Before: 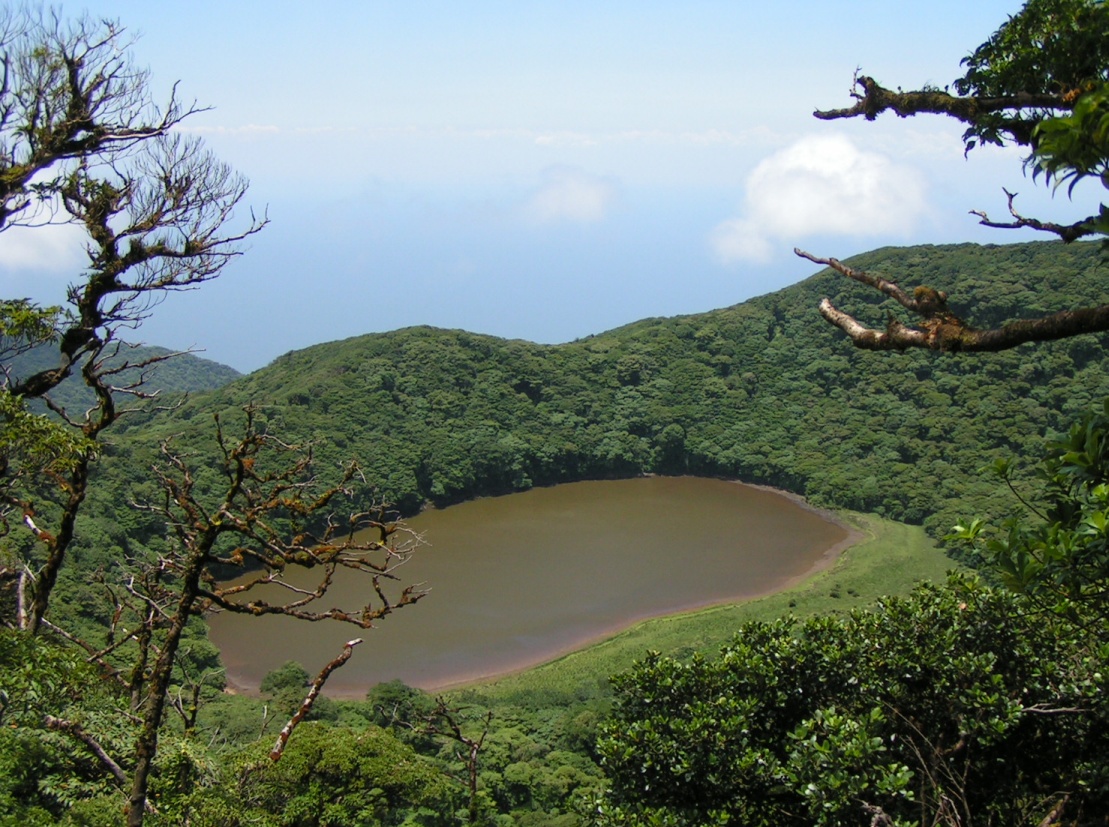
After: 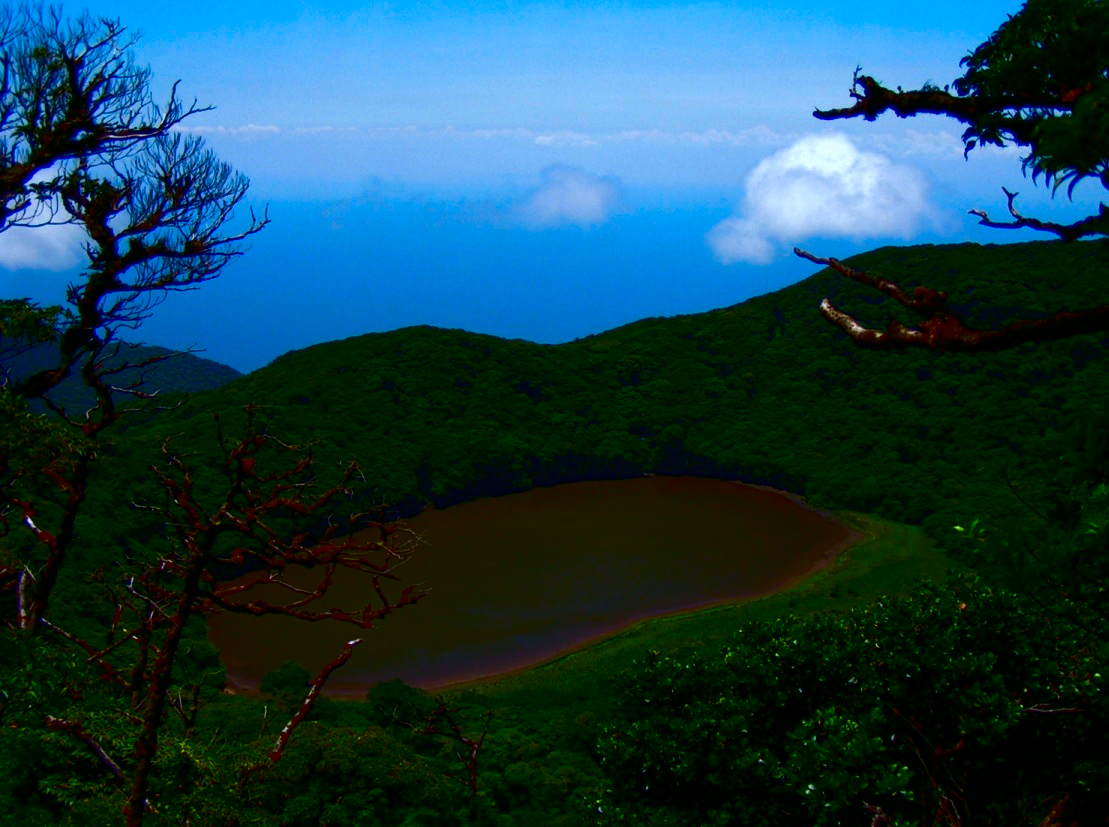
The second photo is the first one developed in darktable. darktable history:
contrast brightness saturation: brightness -1, saturation 1
white balance: red 0.954, blue 1.079
